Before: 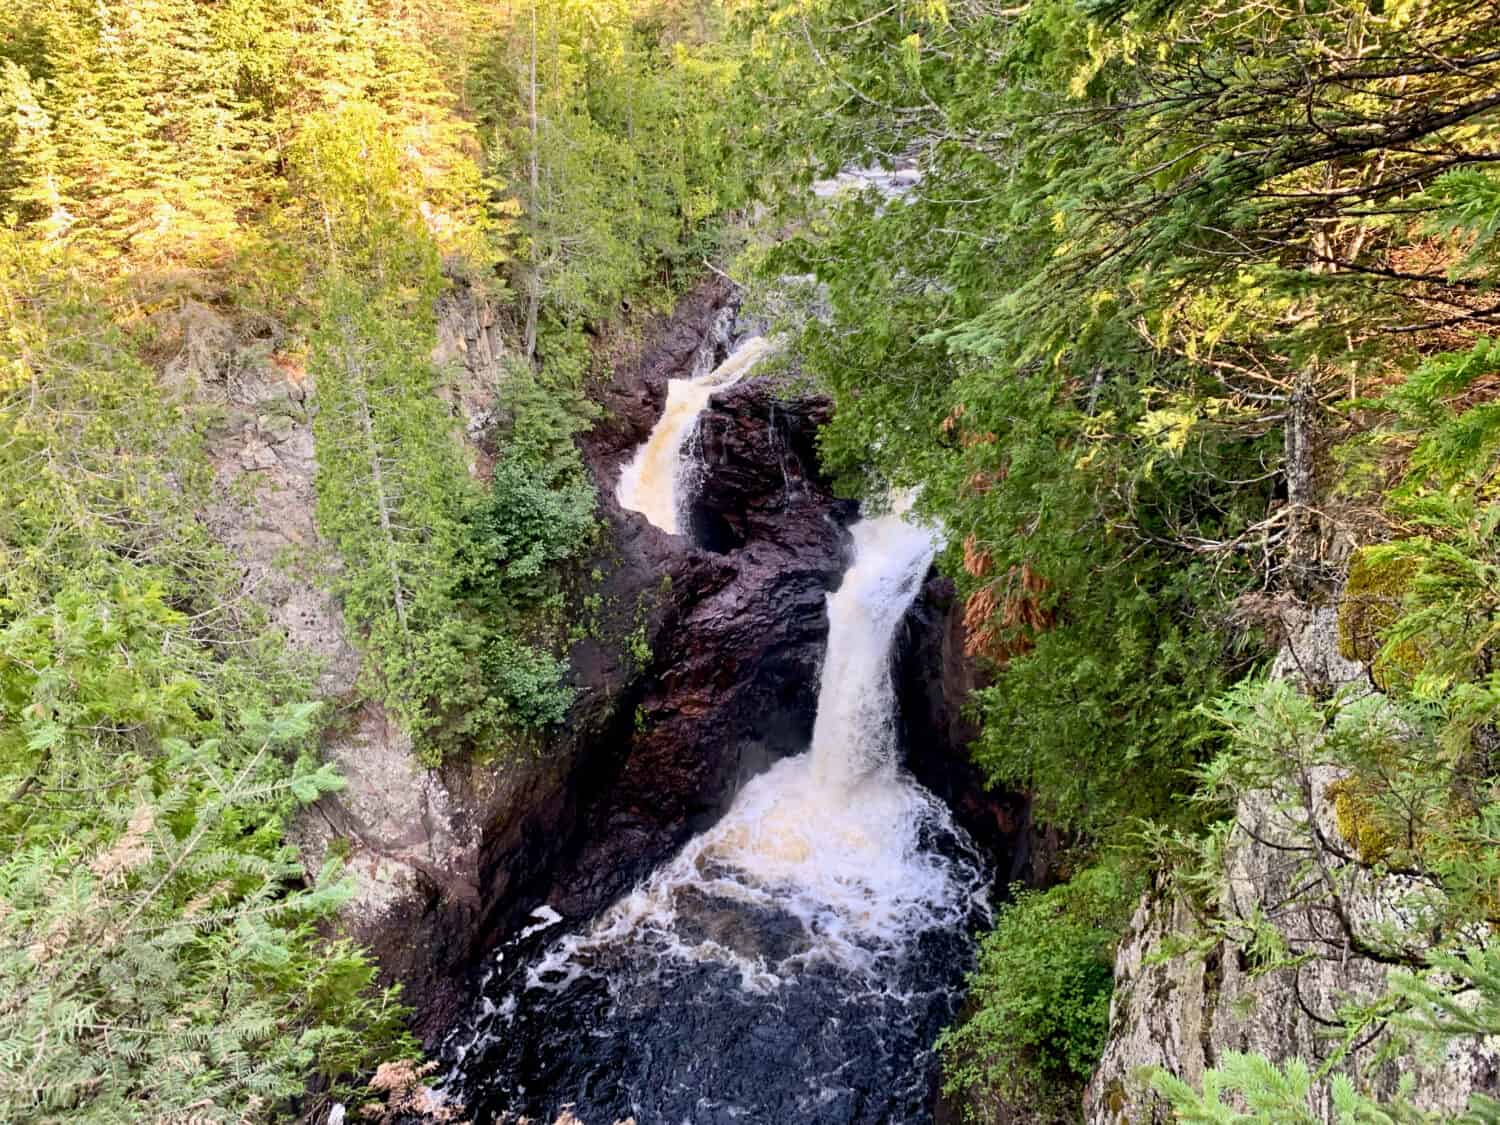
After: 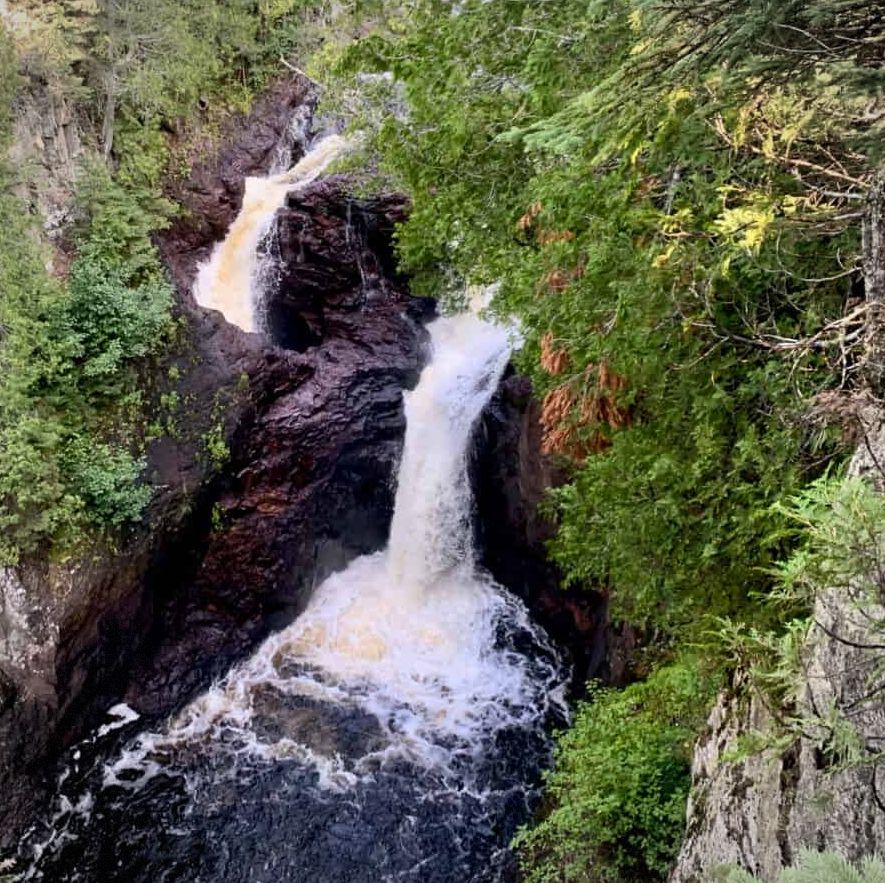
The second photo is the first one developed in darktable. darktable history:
vignetting: brightness -0.286, automatic ratio true, dithering 8-bit output, unbound false
crop and rotate: left 28.216%, top 17.975%, right 12.742%, bottom 3.533%
